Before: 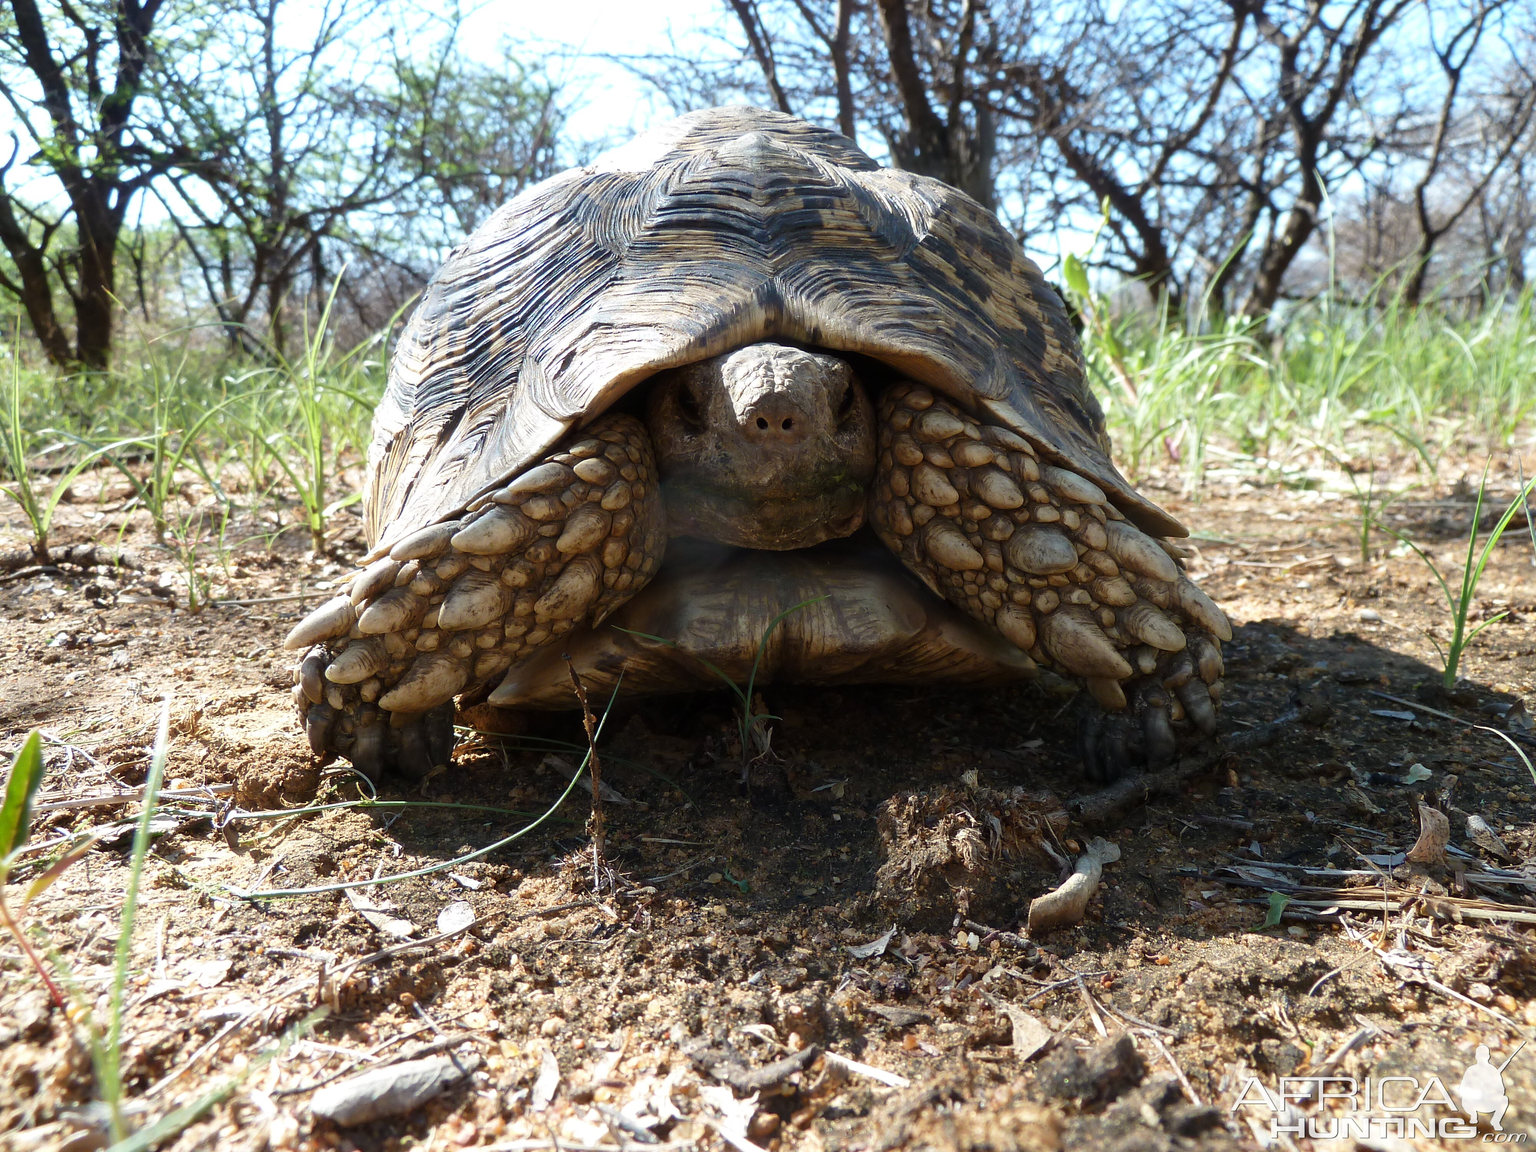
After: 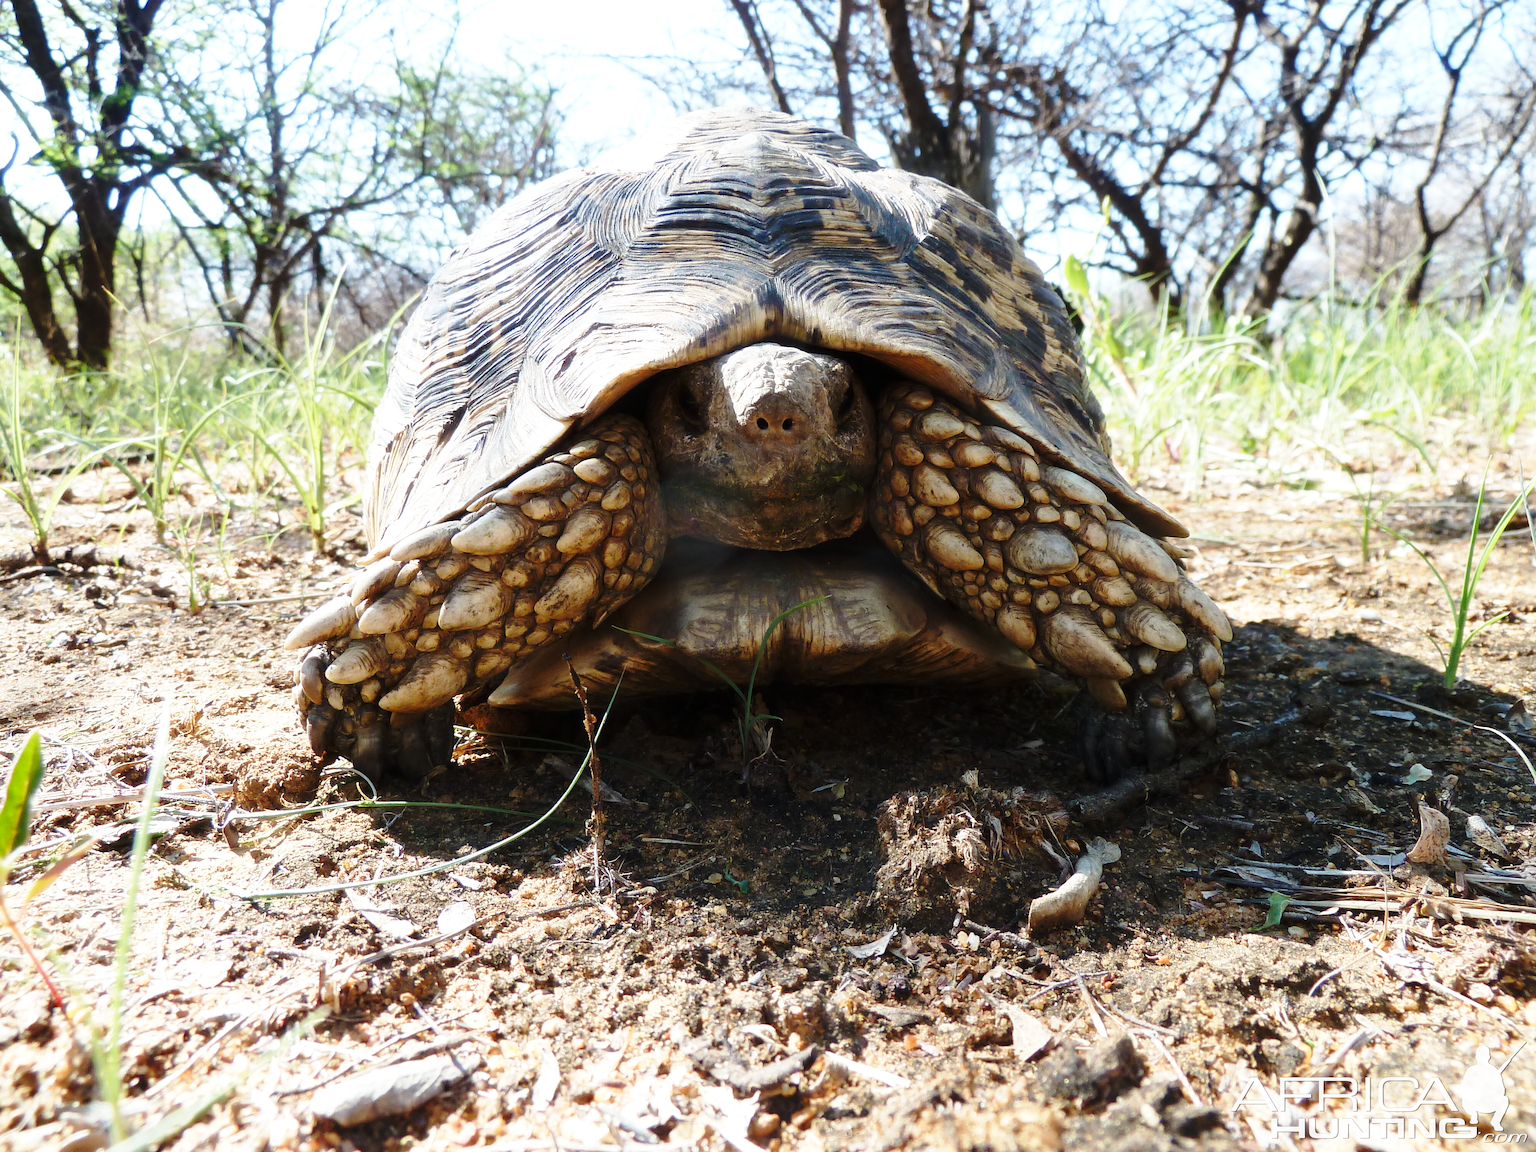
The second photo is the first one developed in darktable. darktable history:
haze removal: strength -0.047, adaptive false
base curve: curves: ch0 [(0, 0) (0.028, 0.03) (0.121, 0.232) (0.46, 0.748) (0.859, 0.968) (1, 1)], exposure shift 0.01, preserve colors none
